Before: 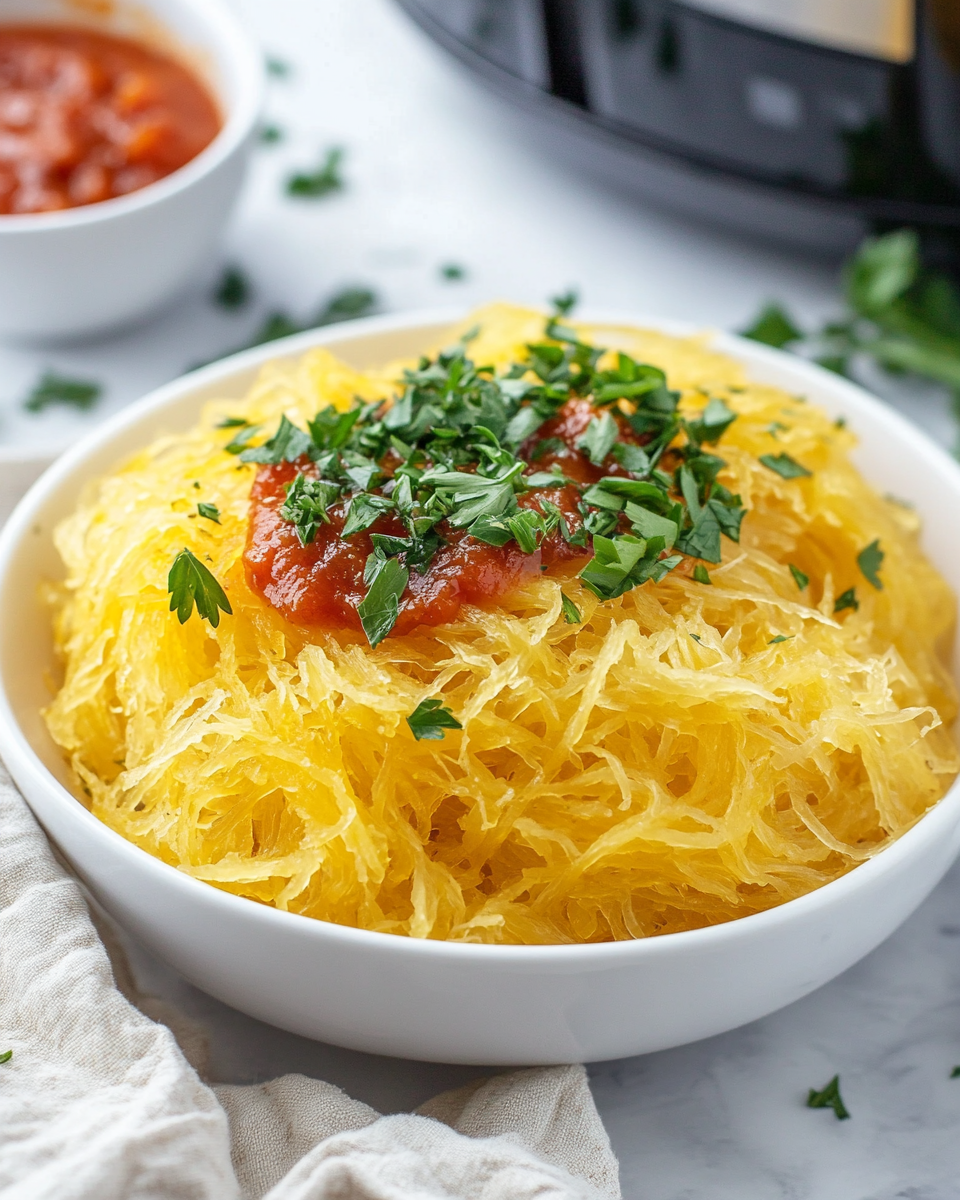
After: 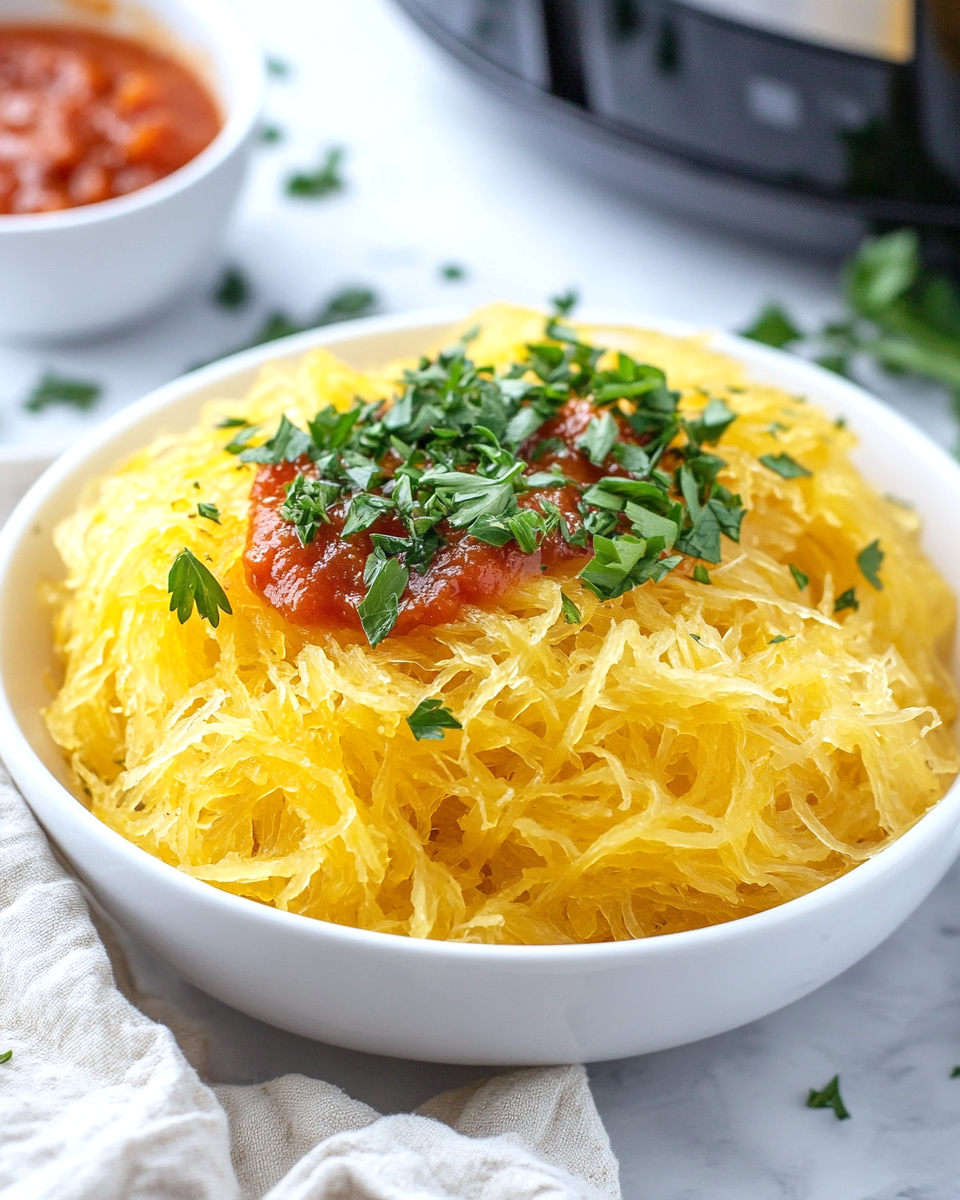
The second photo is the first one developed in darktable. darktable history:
white balance: red 0.983, blue 1.036
exposure: exposure 0.207 EV, compensate highlight preservation false
